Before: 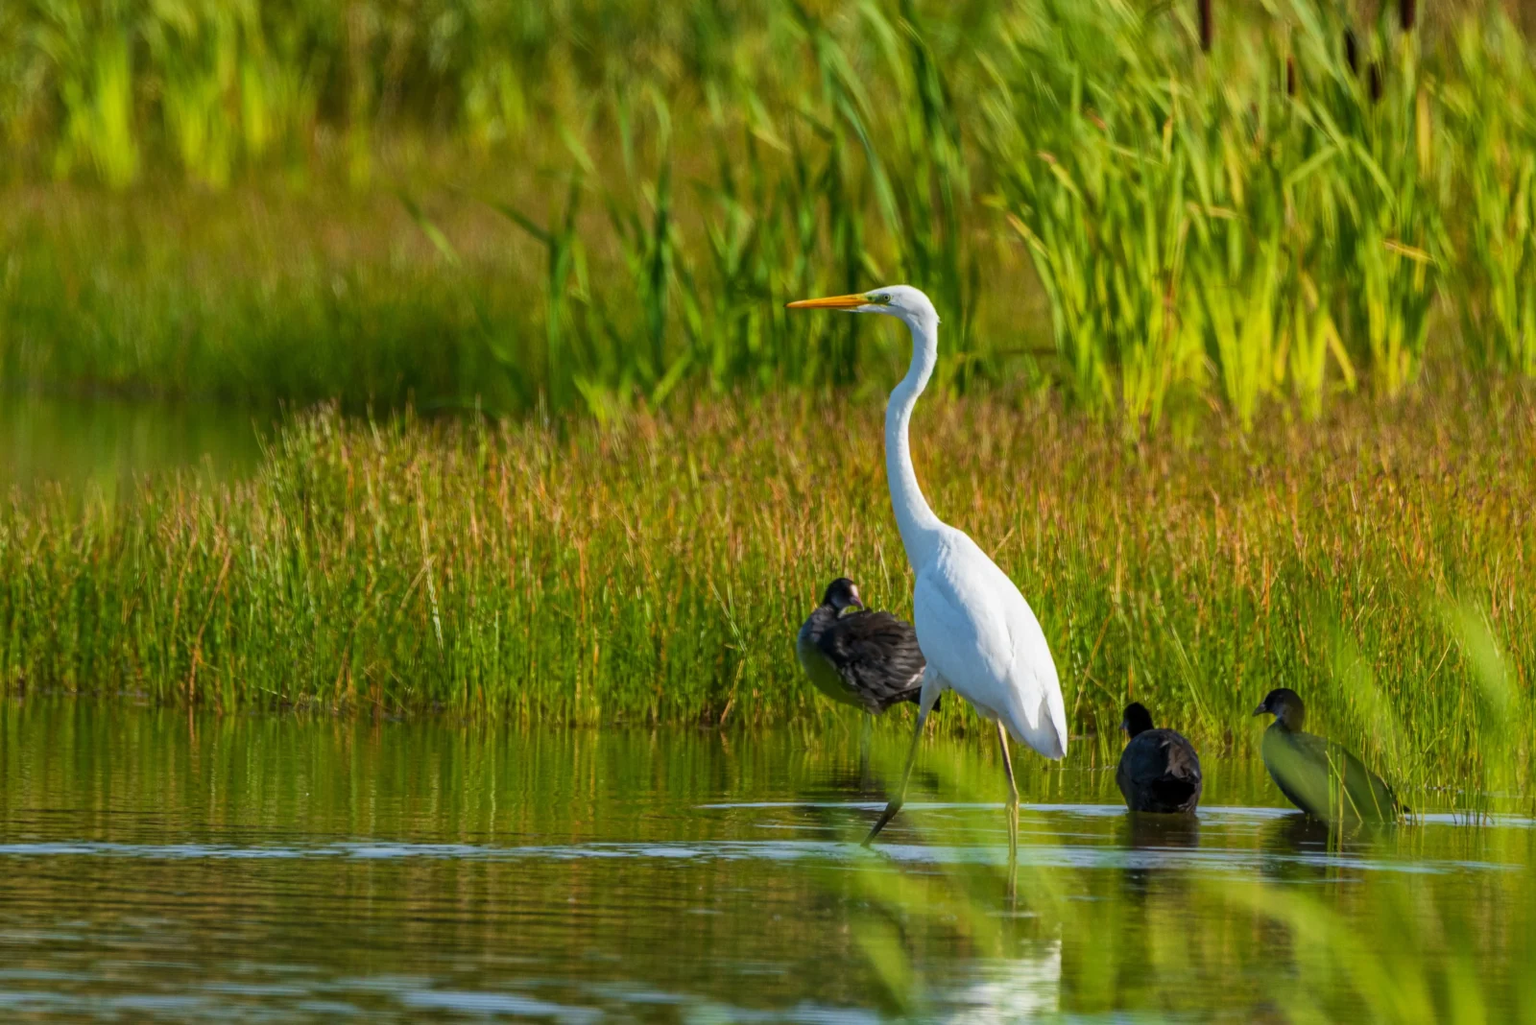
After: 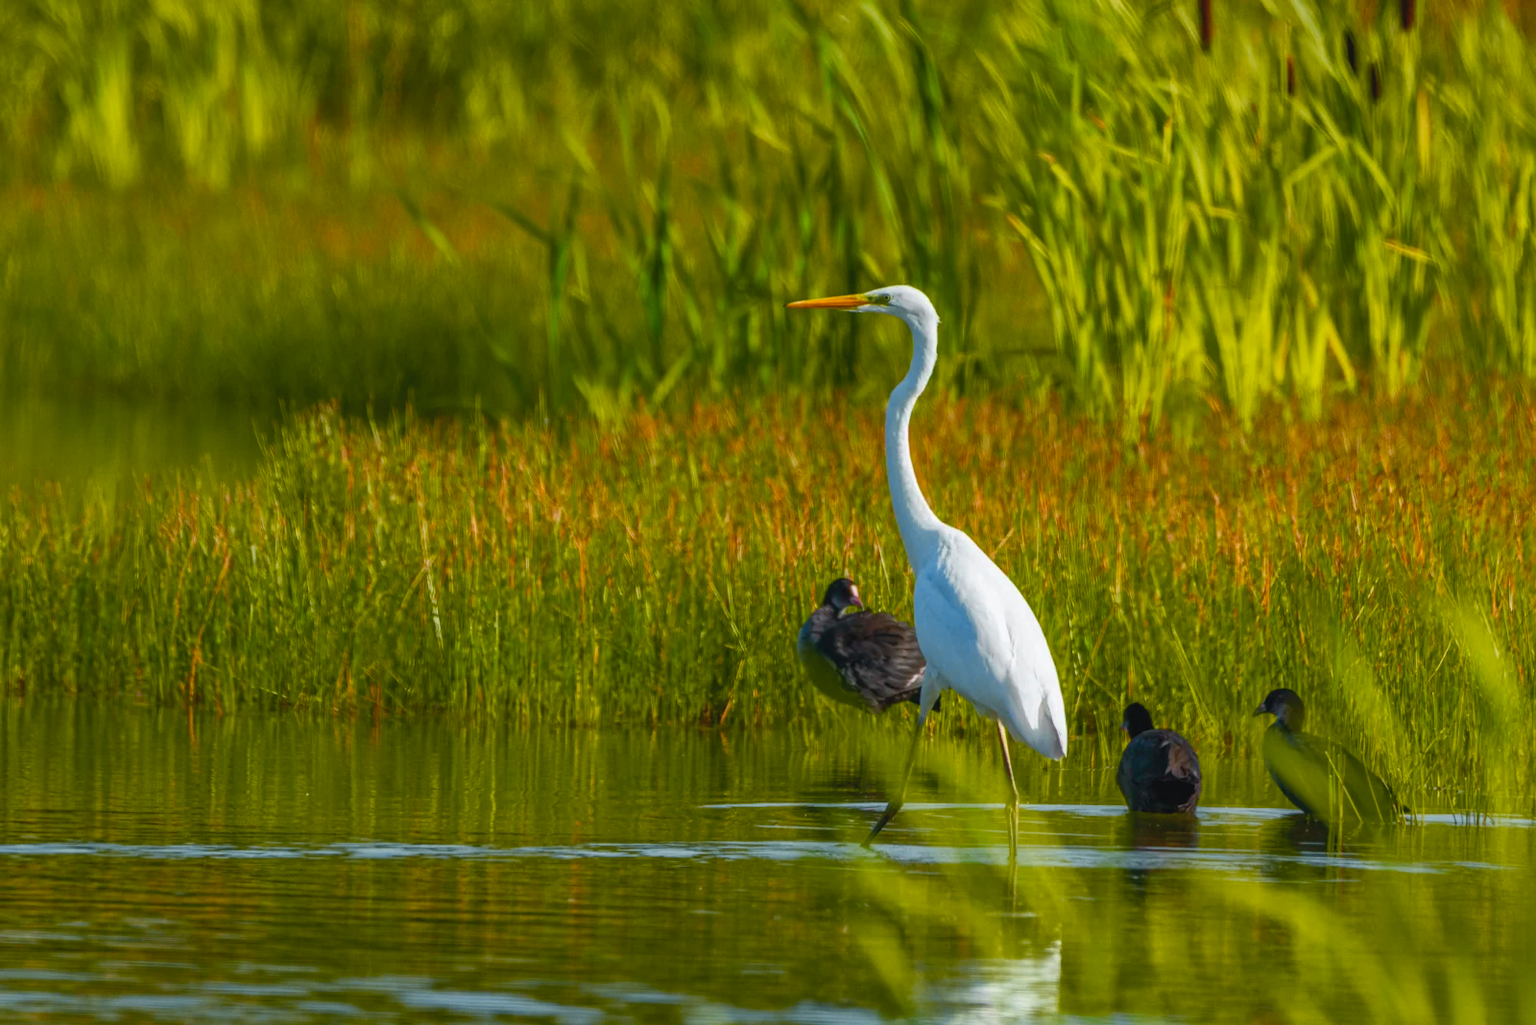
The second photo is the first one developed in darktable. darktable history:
color balance rgb: perceptual saturation grading › global saturation 35%, perceptual saturation grading › highlights -30%, perceptual saturation grading › shadows 35%, perceptual brilliance grading › global brilliance 3%, perceptual brilliance grading › highlights -3%, perceptual brilliance grading › shadows 3%
tone curve: curves: ch0 [(0.001, 0.042) (0.128, 0.16) (0.452, 0.42) (0.603, 0.566) (0.754, 0.733) (1, 1)]; ch1 [(0, 0) (0.325, 0.327) (0.412, 0.441) (0.473, 0.466) (0.5, 0.499) (0.549, 0.558) (0.617, 0.625) (0.713, 0.7) (1, 1)]; ch2 [(0, 0) (0.386, 0.397) (0.445, 0.47) (0.505, 0.498) (0.529, 0.524) (0.574, 0.569) (0.652, 0.641) (1, 1)], color space Lab, independent channels, preserve colors none
